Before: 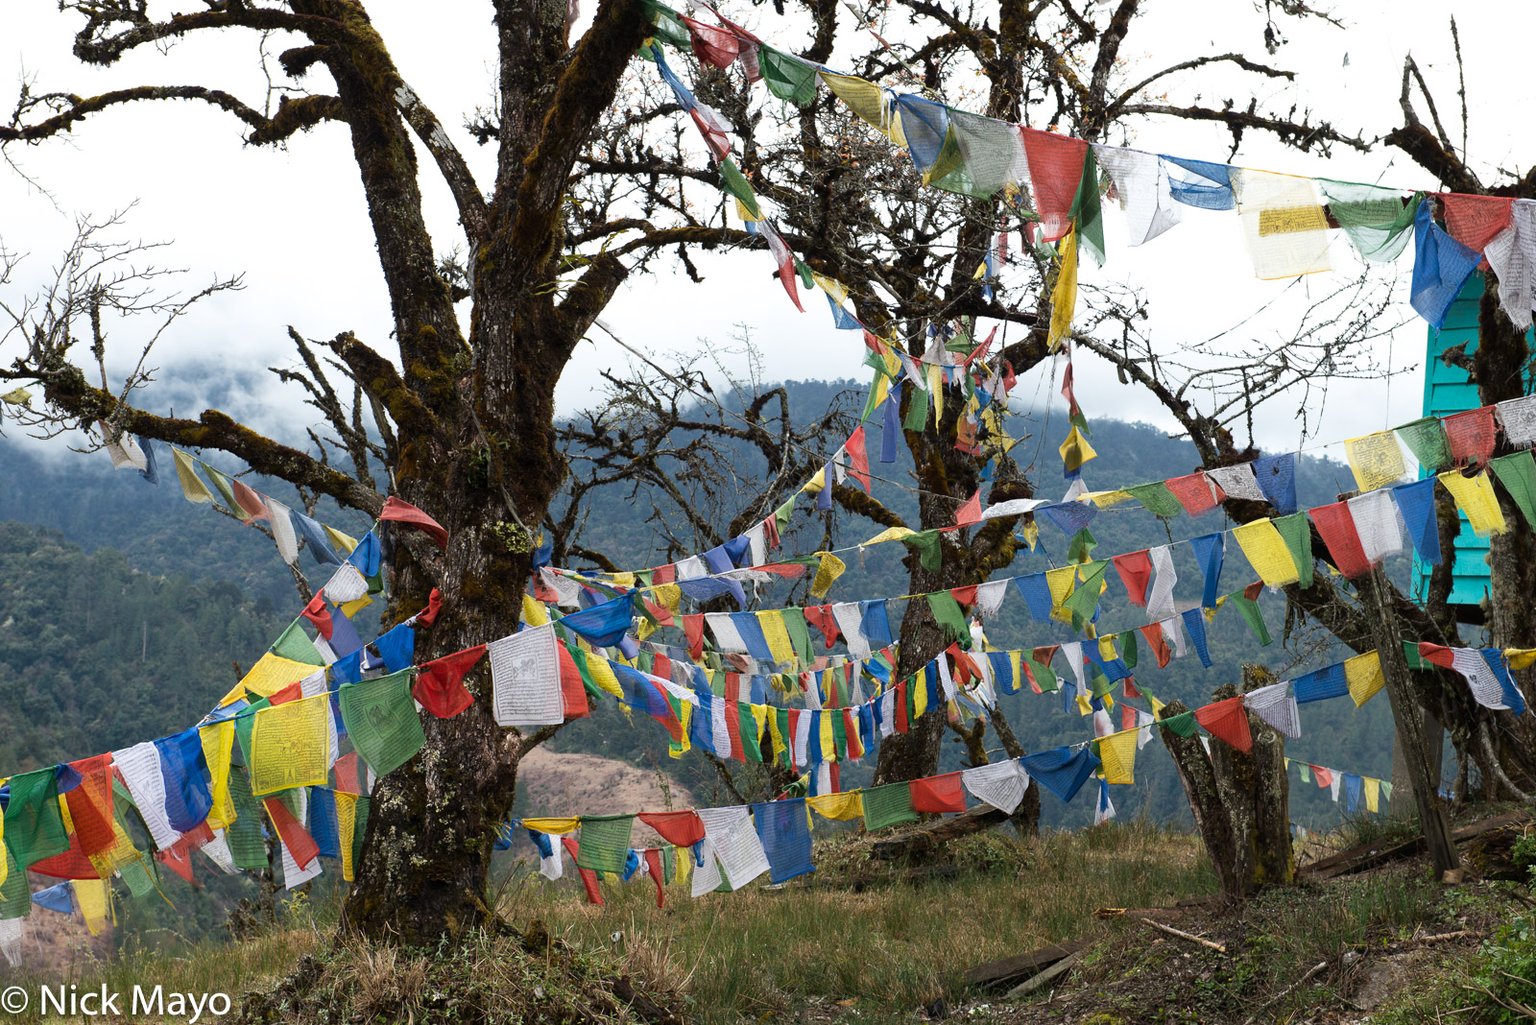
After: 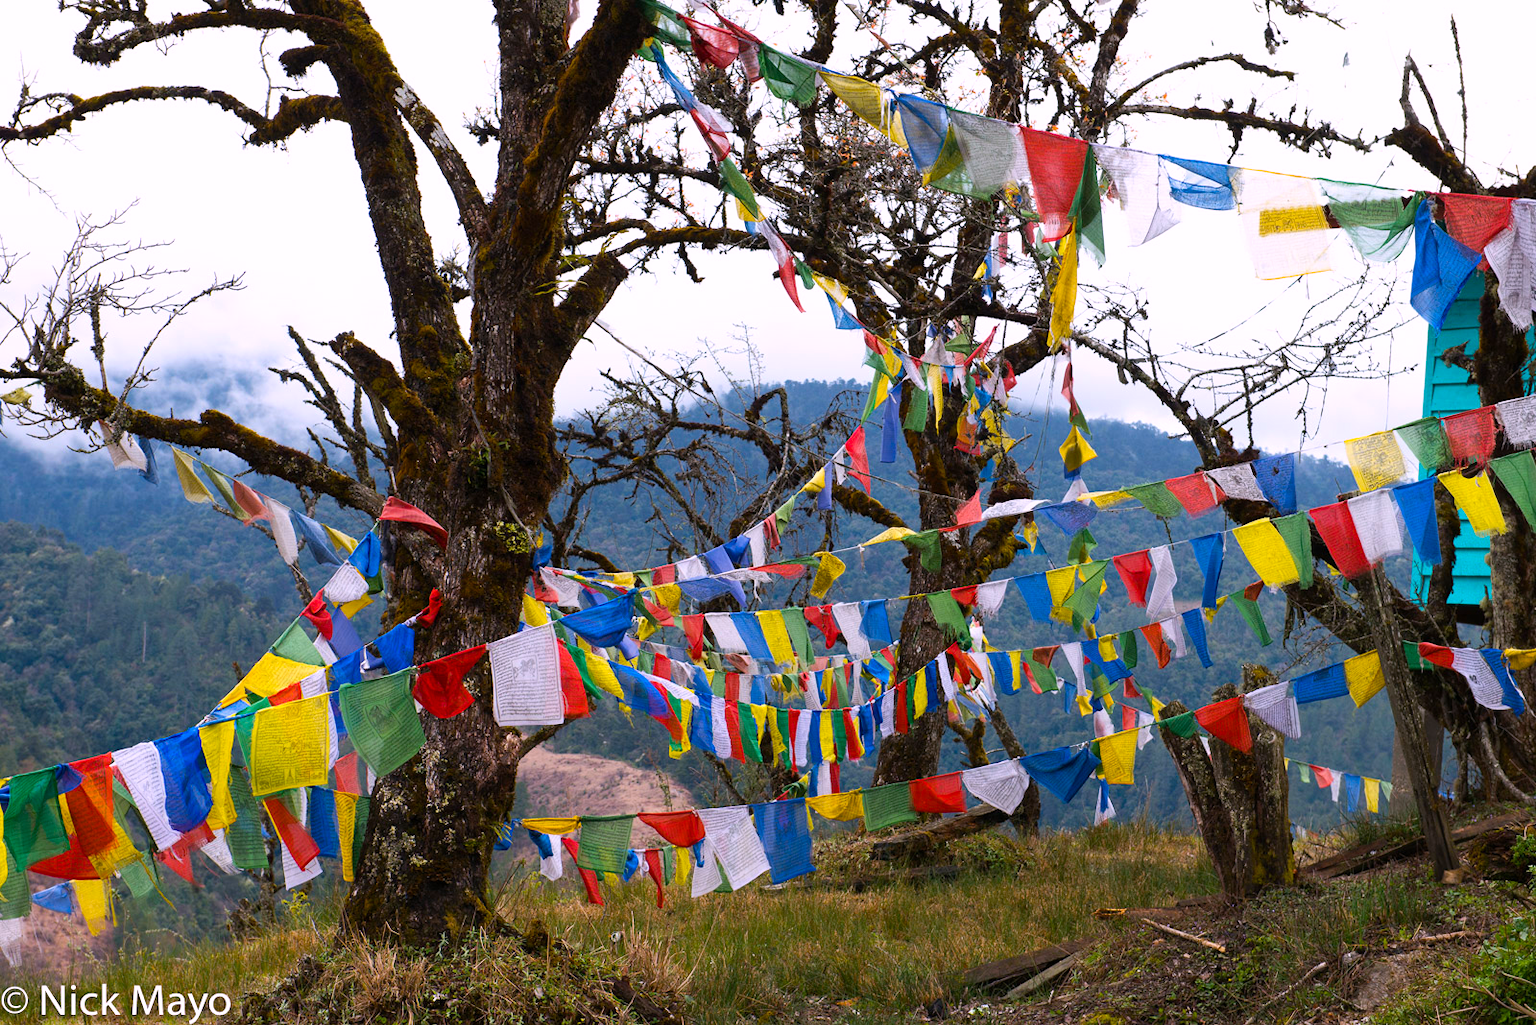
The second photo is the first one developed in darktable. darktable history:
color balance rgb: linear chroma grading › global chroma 15%, perceptual saturation grading › global saturation 30%
white balance: red 1.05, blue 1.072
